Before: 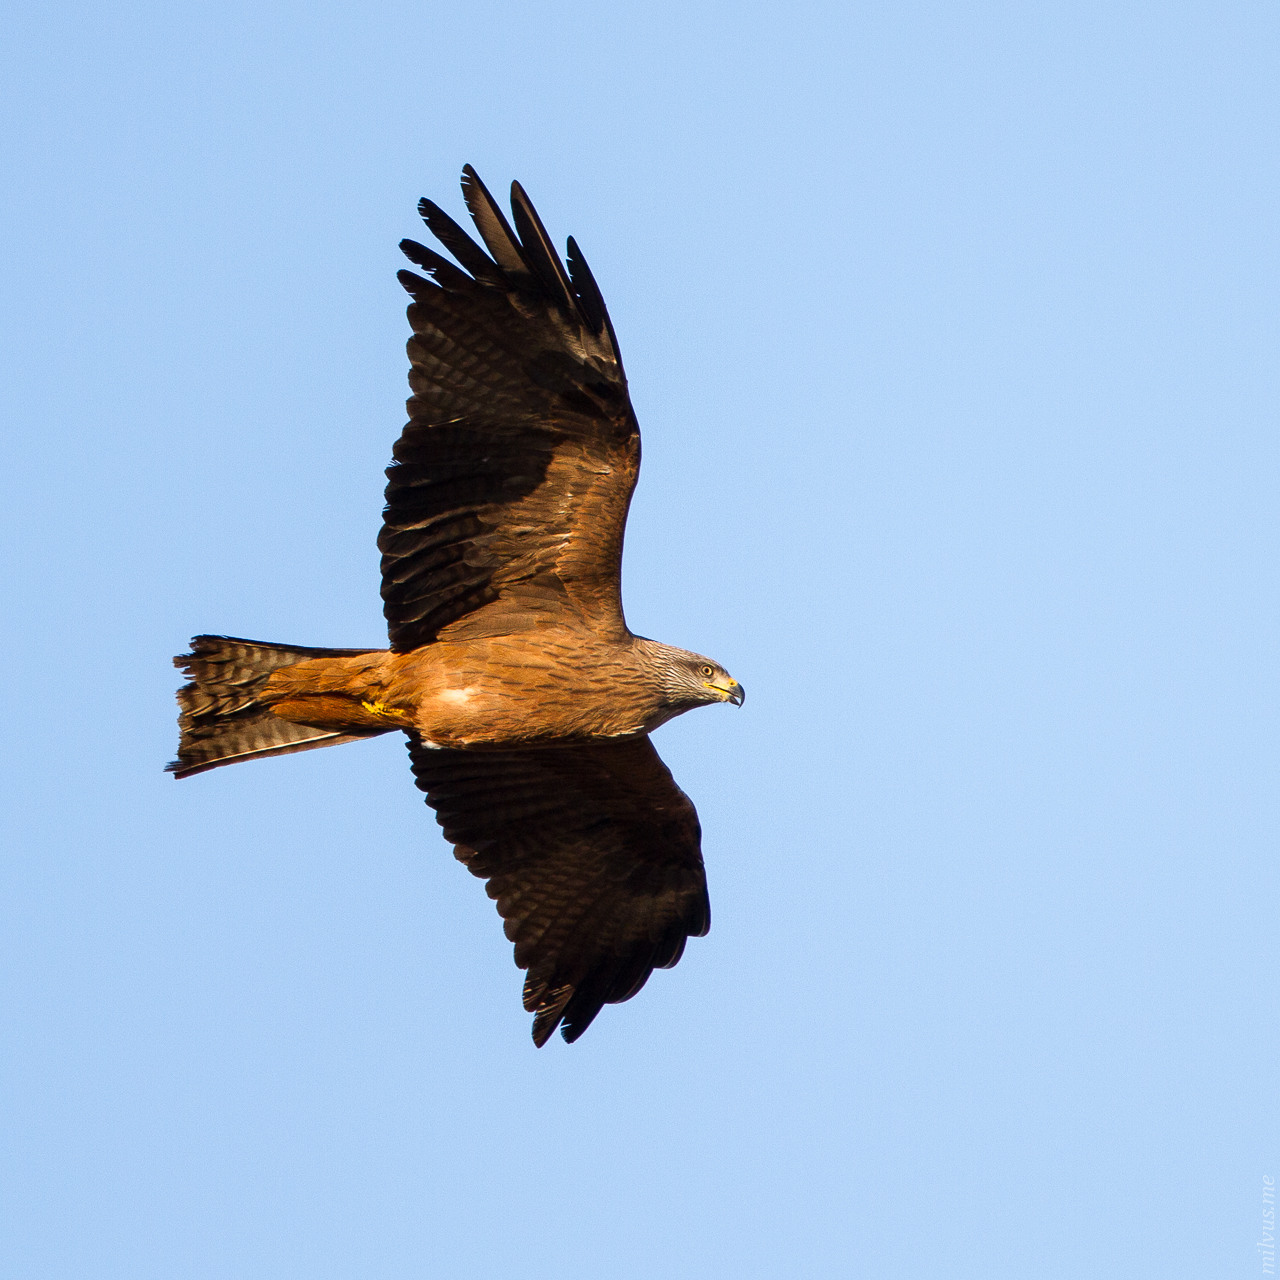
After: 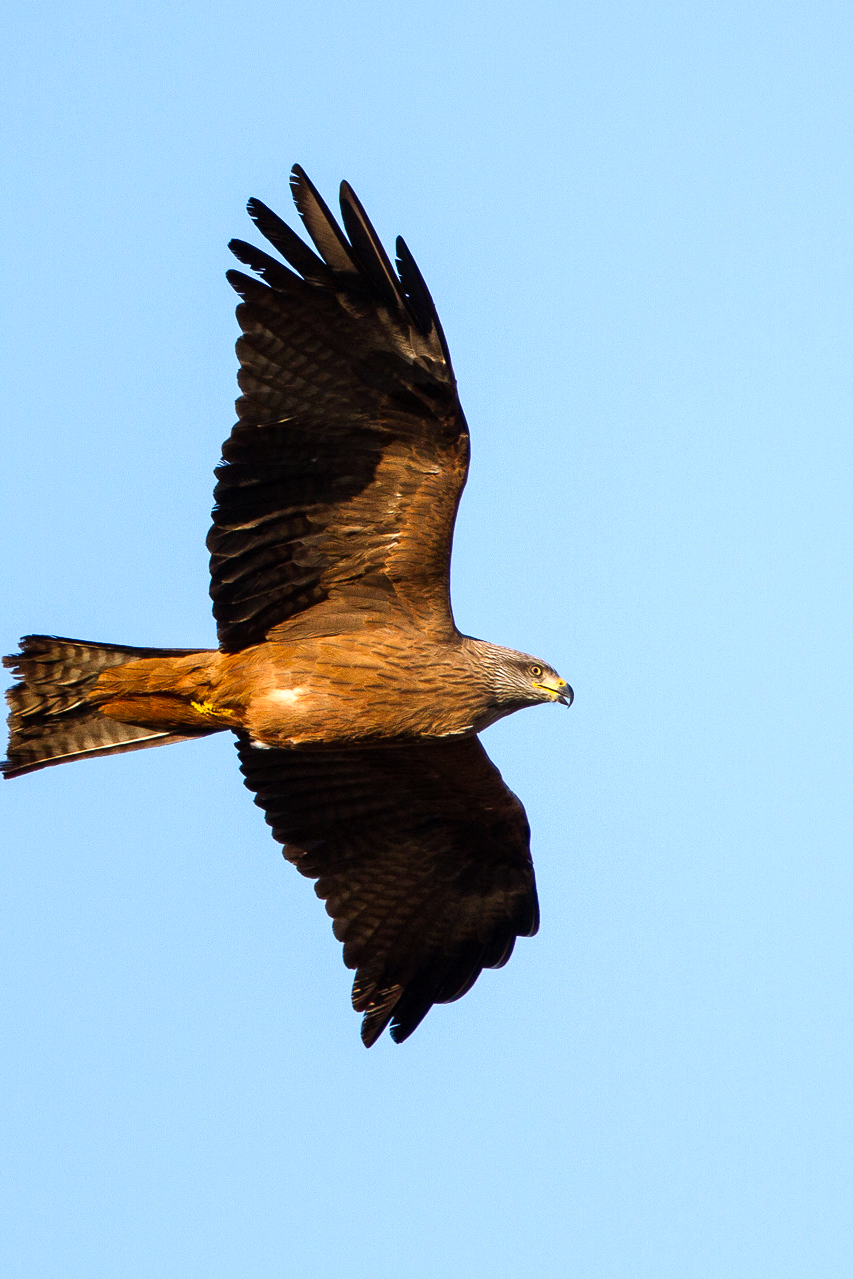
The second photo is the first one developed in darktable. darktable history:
crop and rotate: left 13.409%, right 19.924%
color balance: contrast 10%
white balance: red 0.974, blue 1.044
